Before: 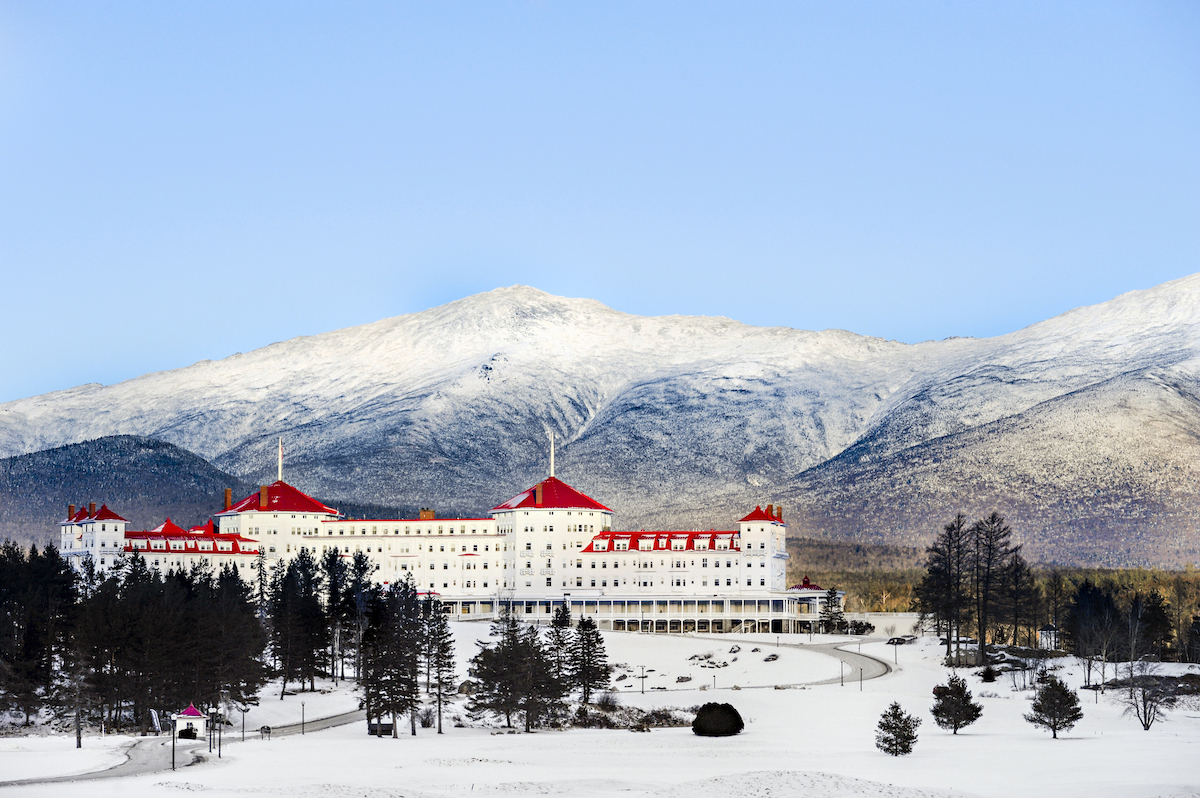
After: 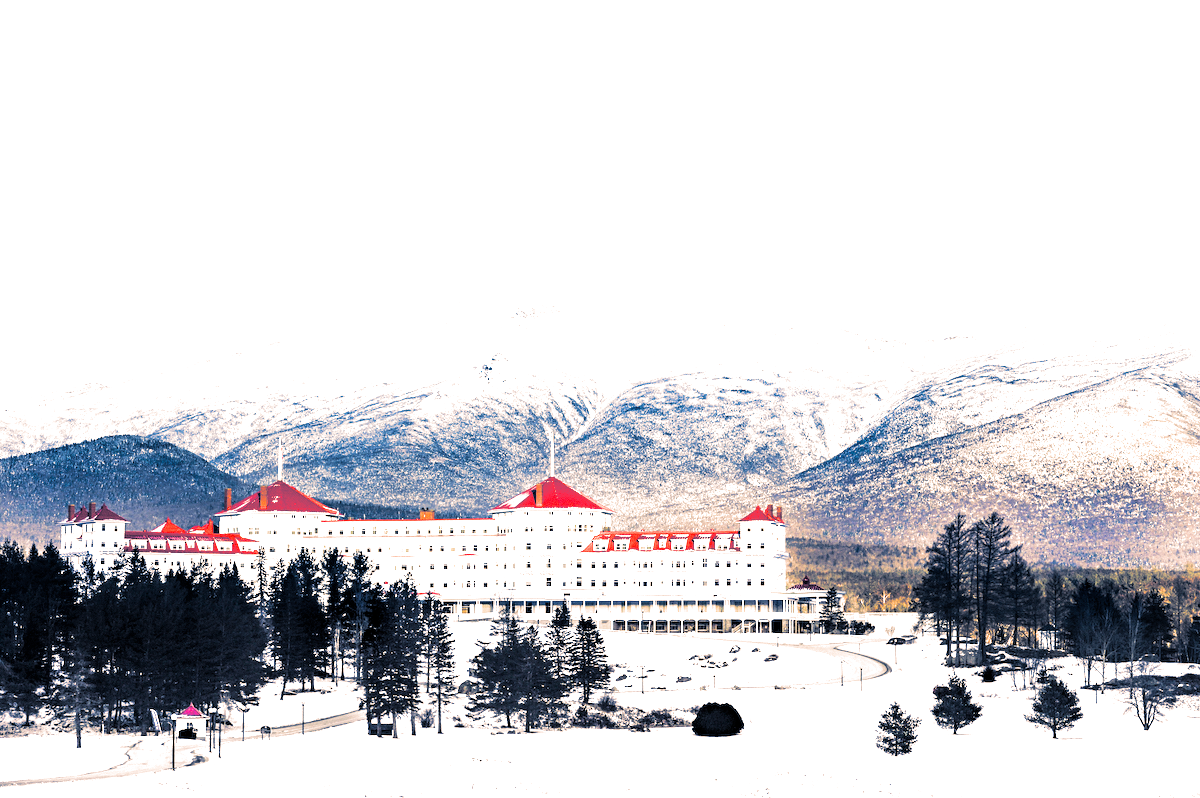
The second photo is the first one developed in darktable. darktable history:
exposure: exposure 1 EV, compensate highlight preservation false
split-toning: shadows › hue 226.8°, shadows › saturation 0.56, highlights › hue 28.8°, balance -40, compress 0%
